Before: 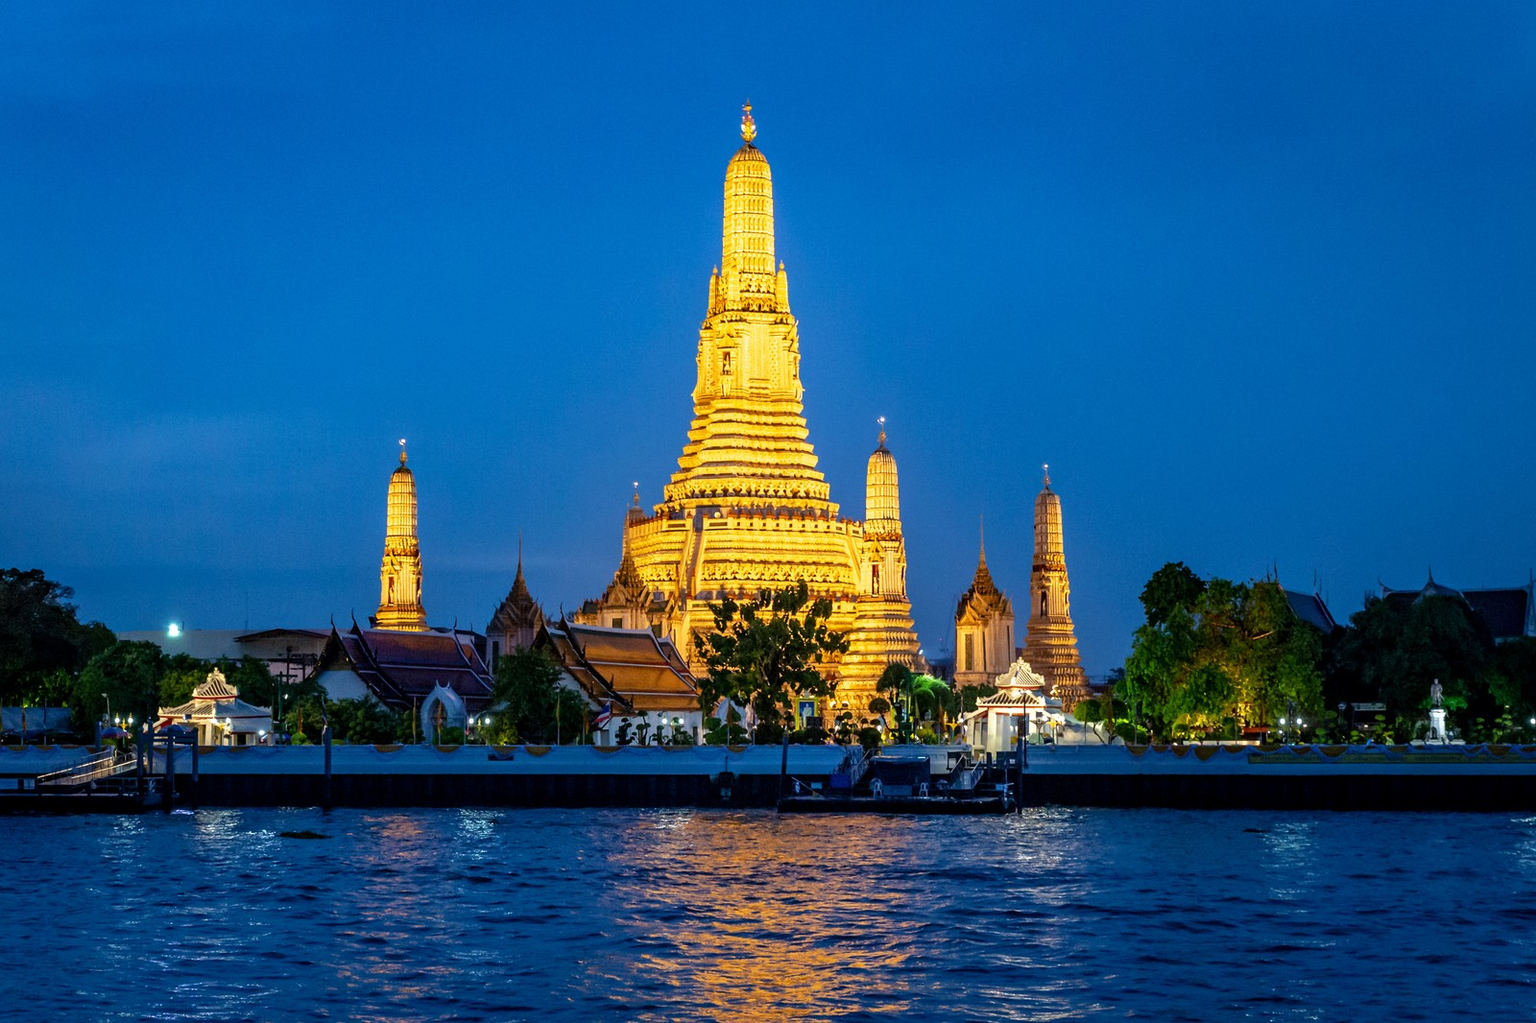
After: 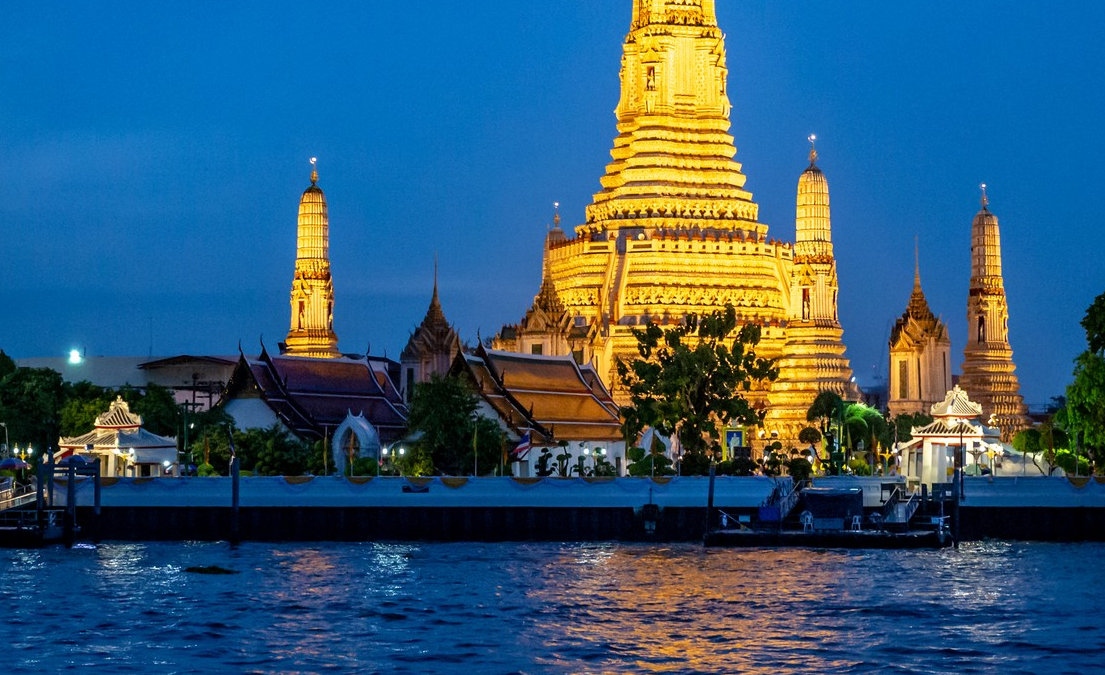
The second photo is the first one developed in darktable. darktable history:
crop: left 6.642%, top 28.152%, right 24.251%, bottom 8.469%
